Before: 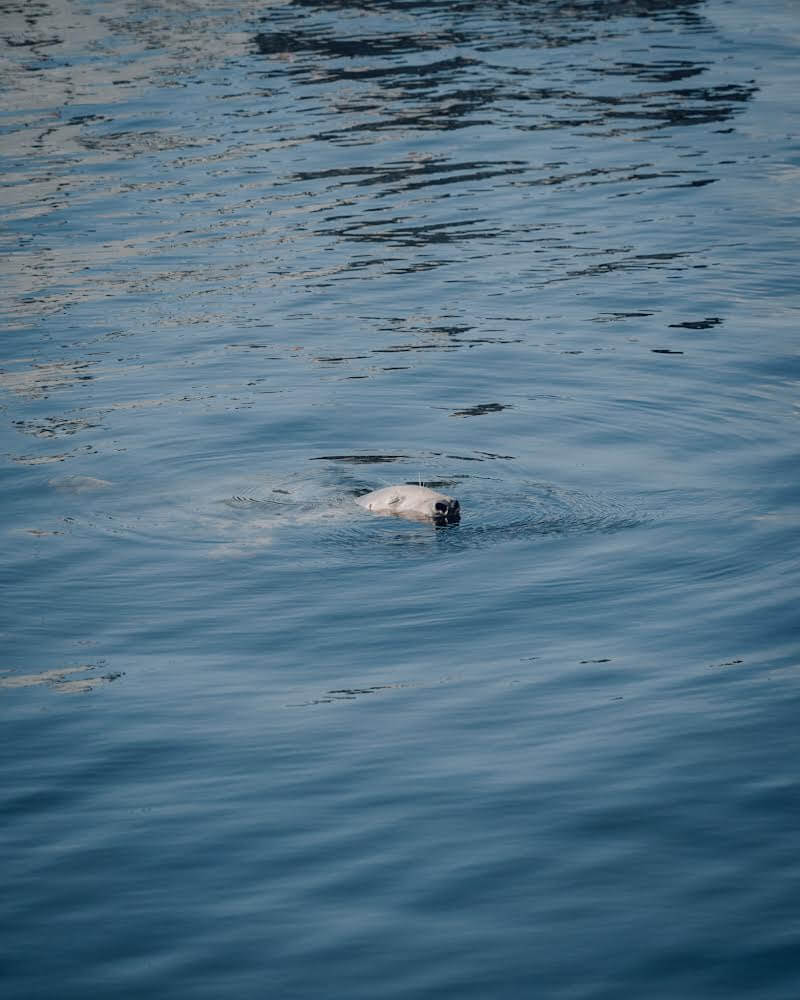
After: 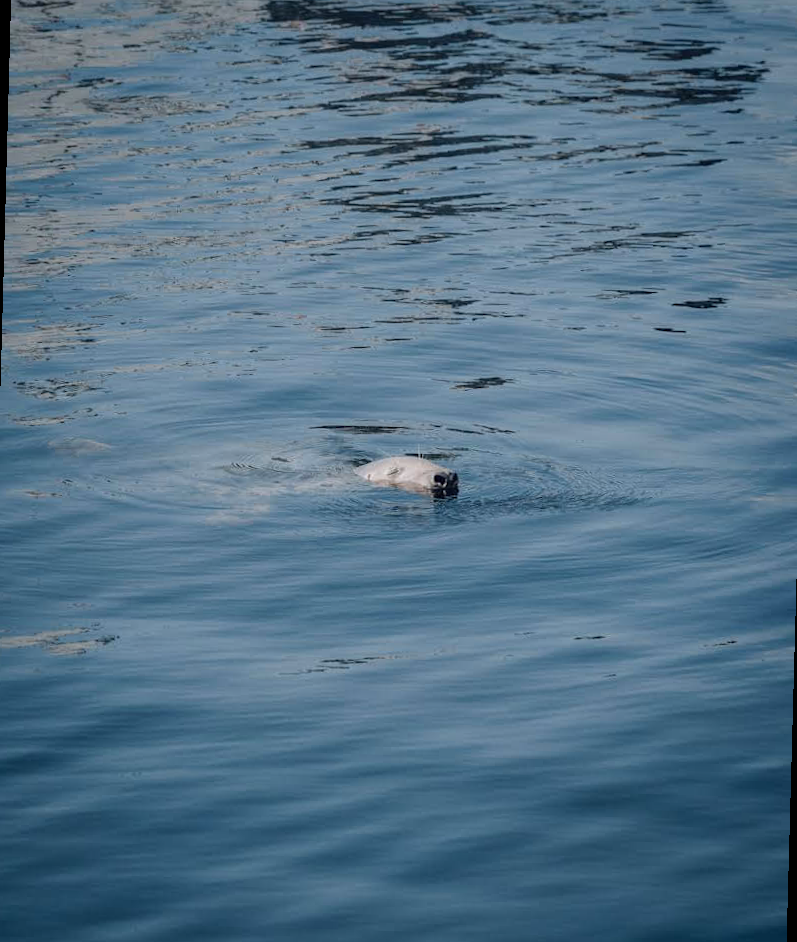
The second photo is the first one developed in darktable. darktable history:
white balance: red 0.988, blue 1.017
rotate and perspective: rotation 1.57°, crop left 0.018, crop right 0.982, crop top 0.039, crop bottom 0.961
